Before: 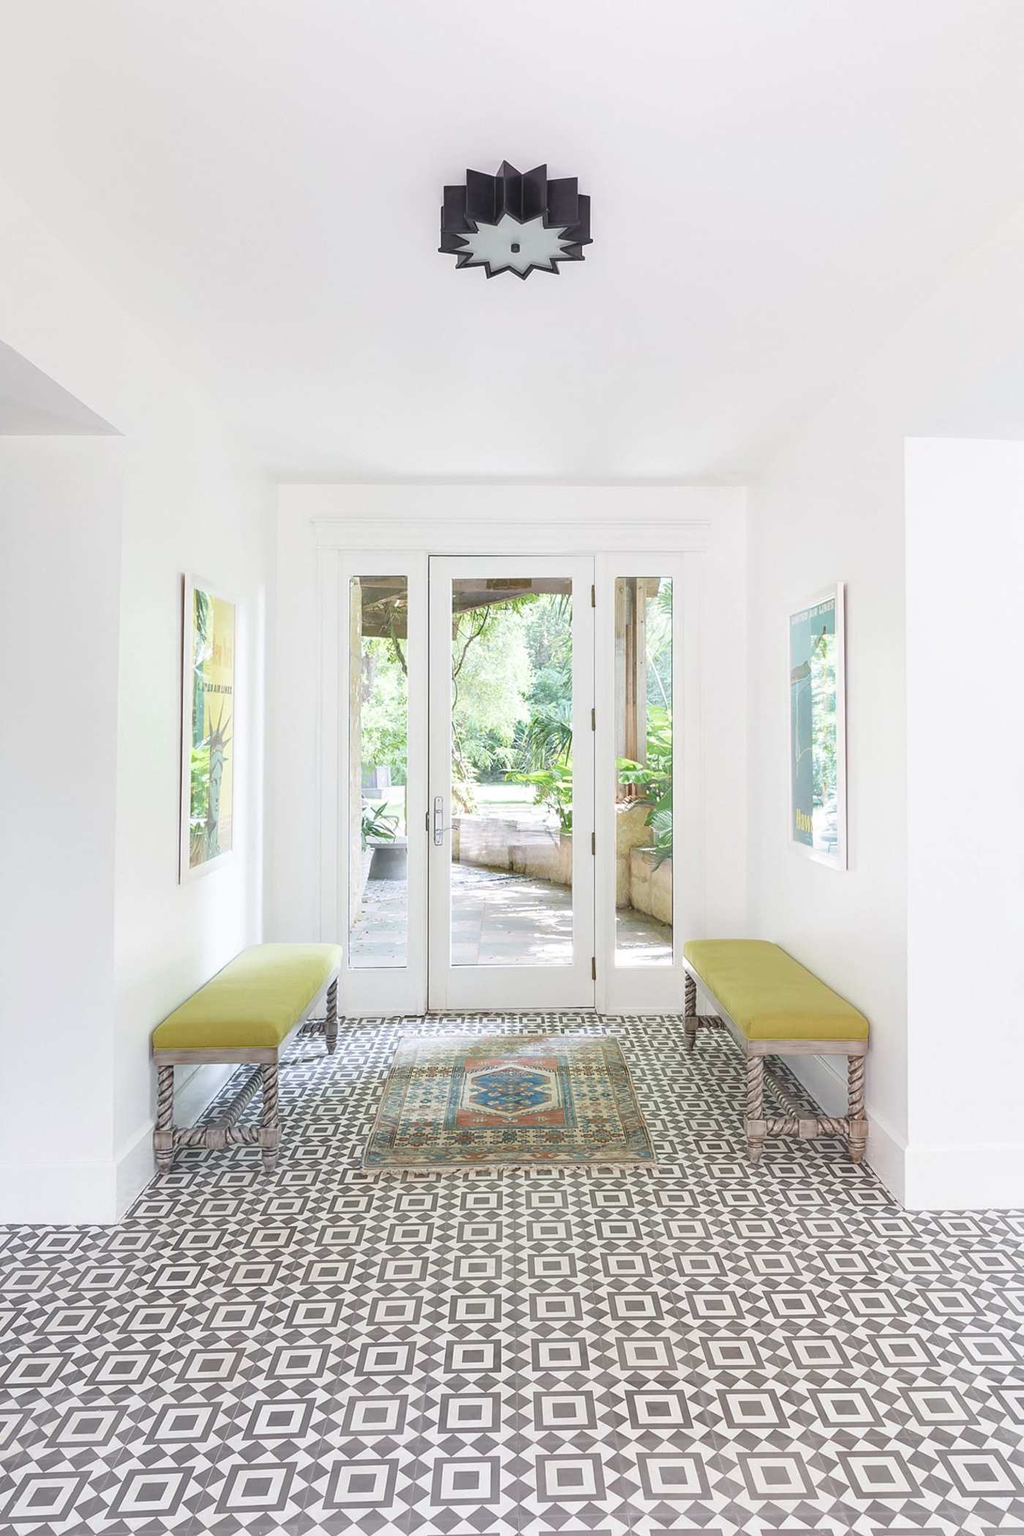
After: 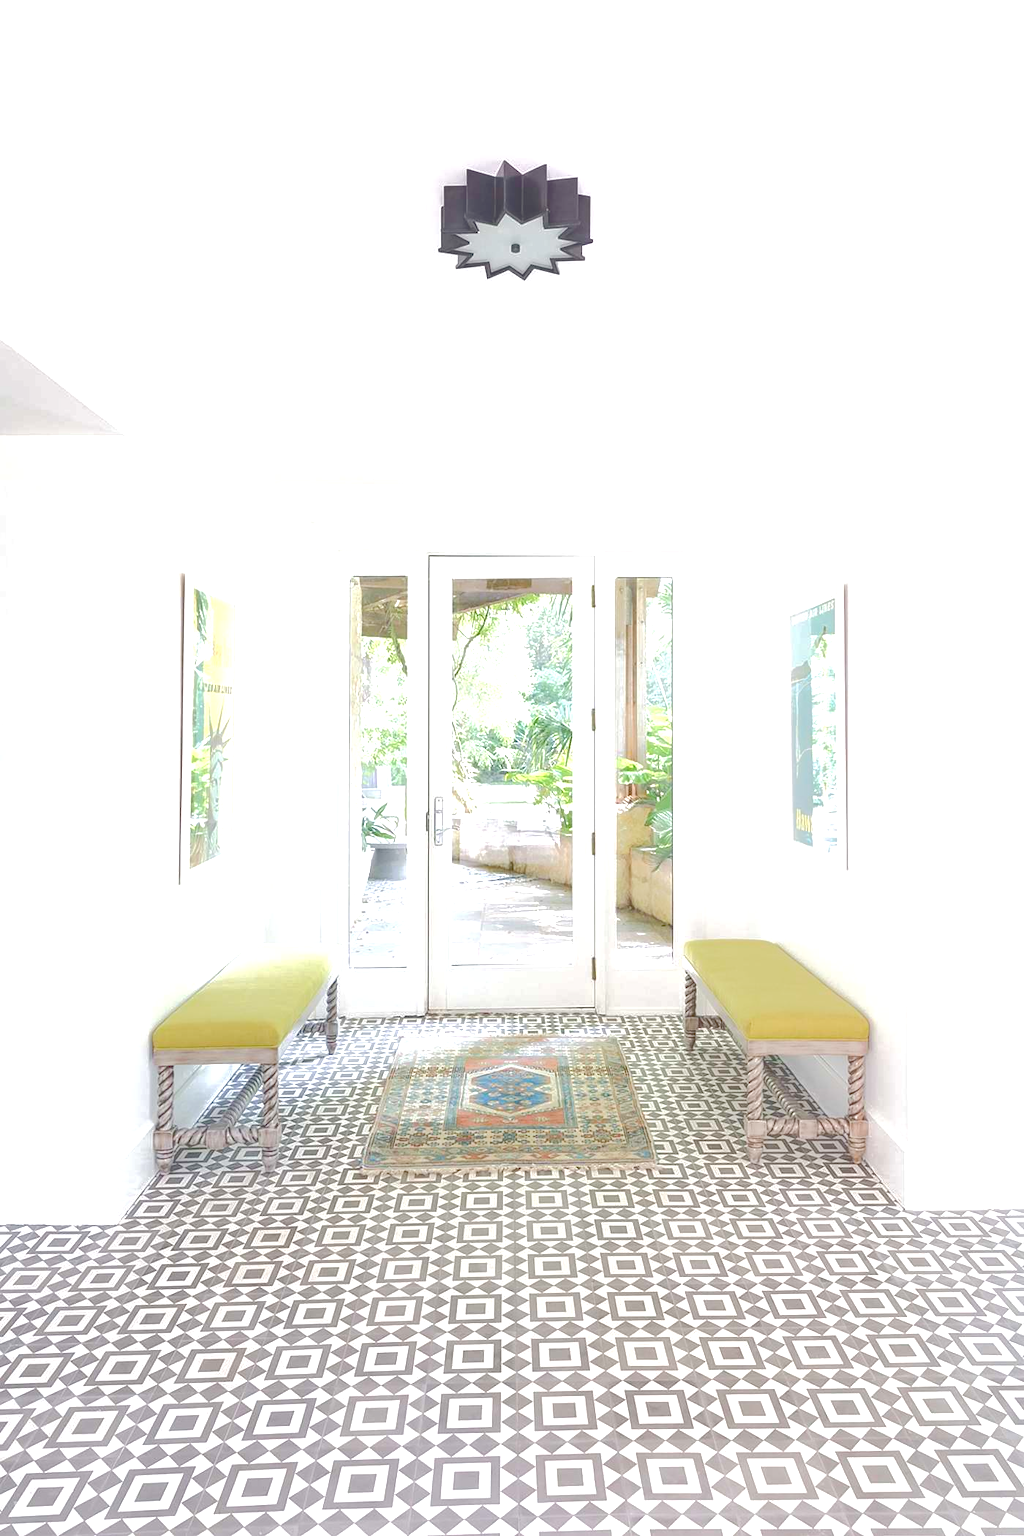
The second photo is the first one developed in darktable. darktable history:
tone curve: curves: ch0 [(0, 0) (0.003, 0.217) (0.011, 0.217) (0.025, 0.229) (0.044, 0.243) (0.069, 0.253) (0.1, 0.265) (0.136, 0.281) (0.177, 0.305) (0.224, 0.331) (0.277, 0.369) (0.335, 0.415) (0.399, 0.472) (0.468, 0.543) (0.543, 0.609) (0.623, 0.676) (0.709, 0.734) (0.801, 0.798) (0.898, 0.849) (1, 1)], color space Lab, linked channels, preserve colors none
exposure: exposure 0.603 EV, compensate highlight preservation false
